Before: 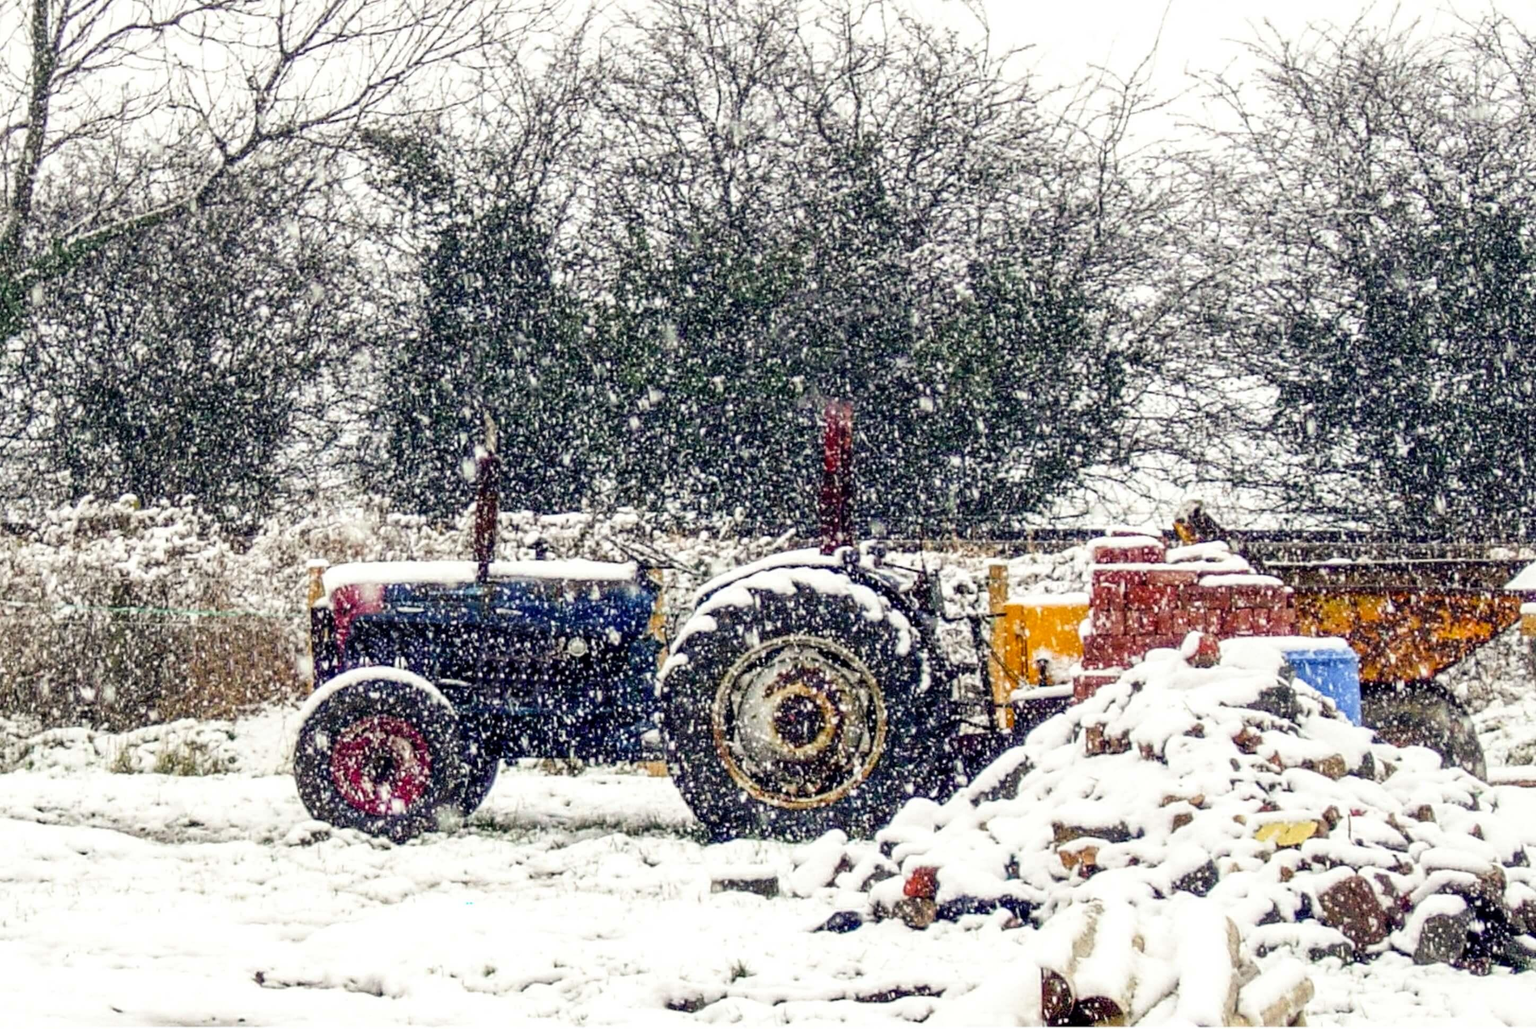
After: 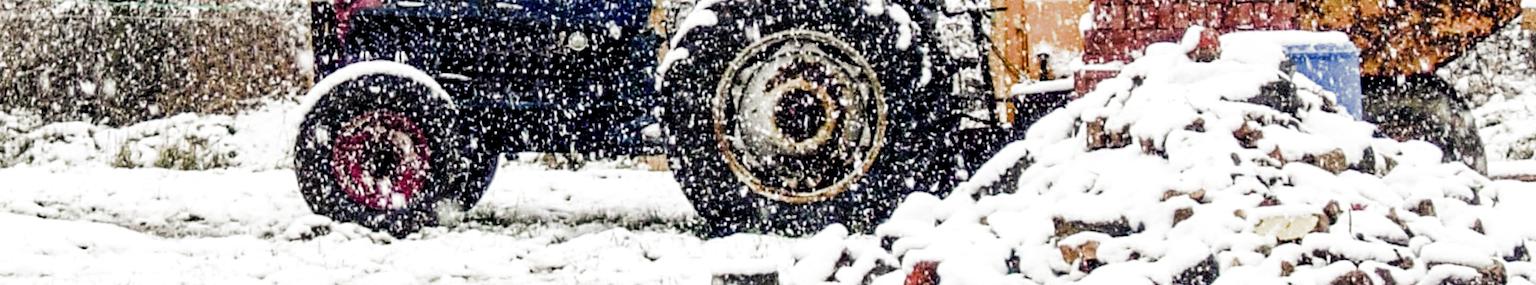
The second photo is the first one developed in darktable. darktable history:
filmic rgb: black relative exposure -6.48 EV, white relative exposure 2.42 EV, target white luminance 99.984%, hardness 5.3, latitude 0.266%, contrast 1.438, highlights saturation mix 1.72%, add noise in highlights 0.001, color science v3 (2019), use custom middle-gray values true, contrast in highlights soft
crop and rotate: top 58.9%, bottom 13.293%
